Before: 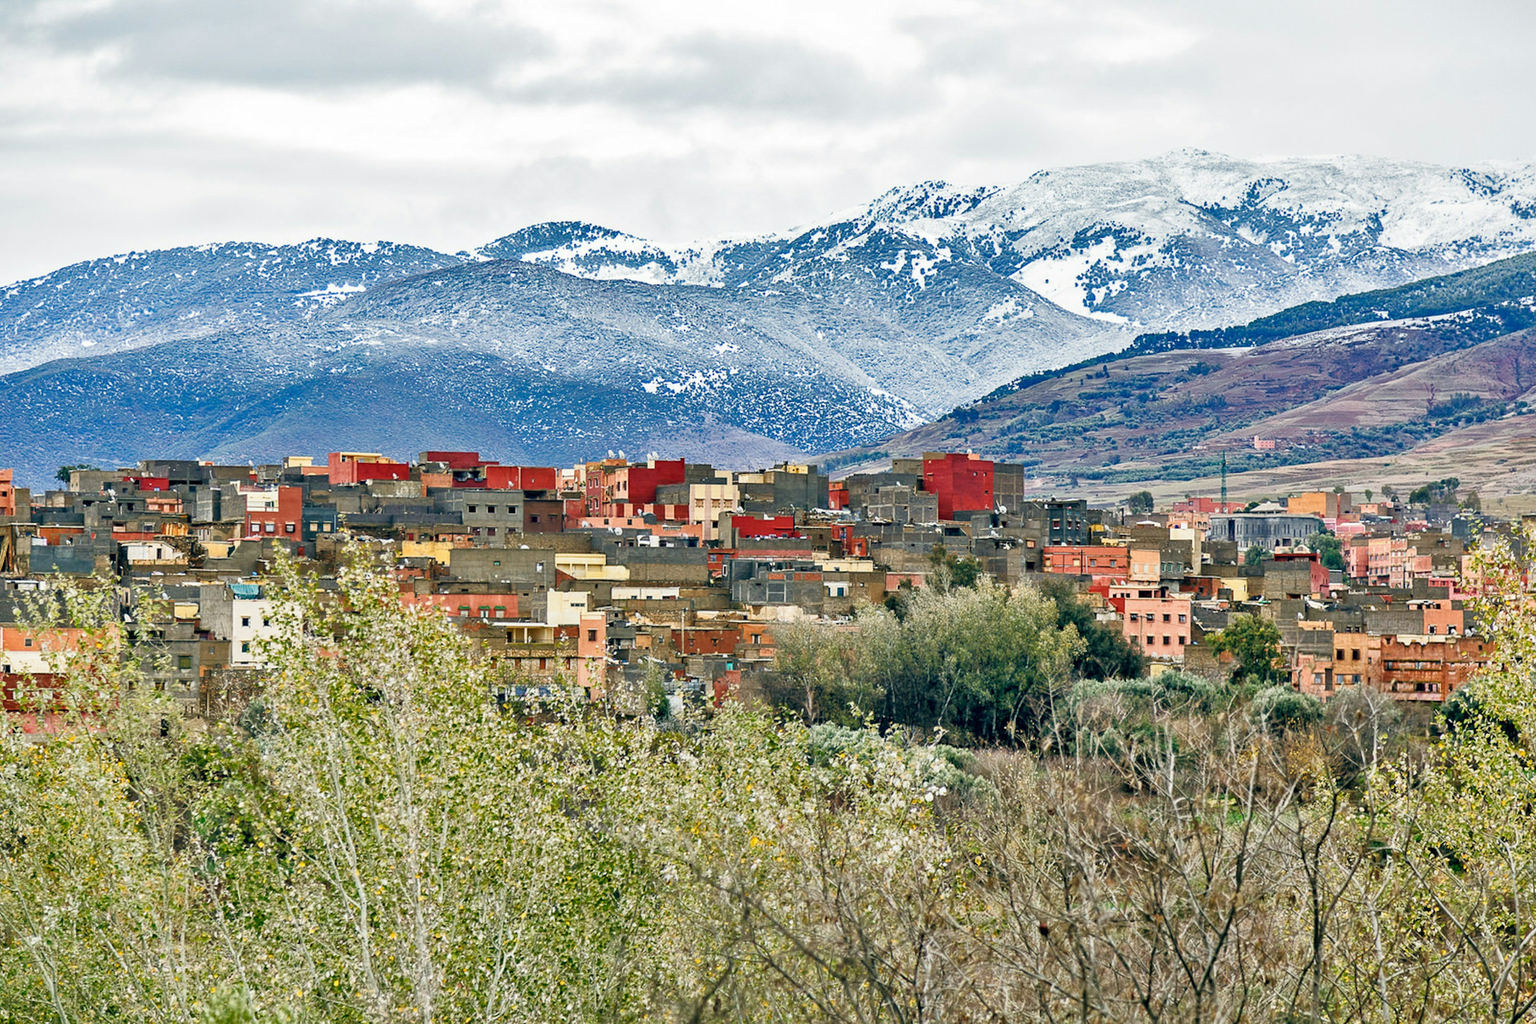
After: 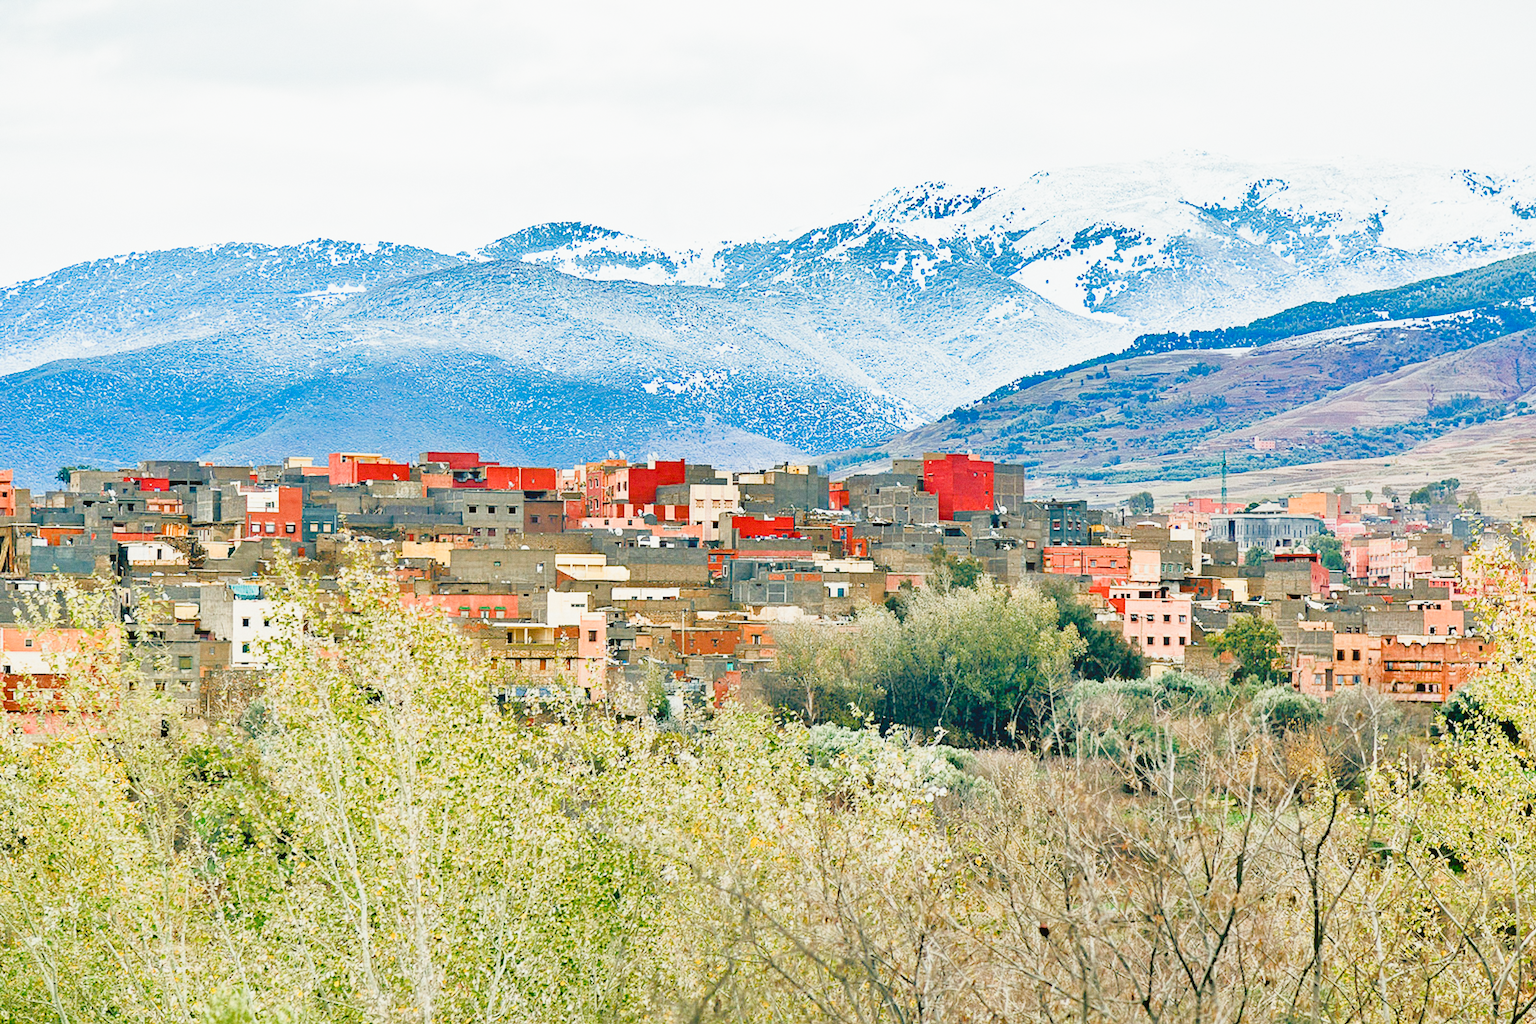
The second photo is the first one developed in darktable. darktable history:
contrast equalizer "soft": octaves 7, y [[0.6 ×6], [0.55 ×6], [0 ×6], [0 ×6], [0 ×6]], mix -1
color balance rgb "basic colorfulness: standard": perceptual saturation grading › global saturation 20%, perceptual saturation grading › highlights -25%, perceptual saturation grading › shadows 25%
color balance rgb "filmic contrast": global offset › luminance 0.5%, perceptual brilliance grading › highlights 10%, perceptual brilliance grading › mid-tones 5%, perceptual brilliance grading › shadows -10%
color balance rgb "blue and orange": shadows lift › chroma 7%, shadows lift › hue 249°, highlights gain › chroma 5%, highlights gain › hue 34.5°
diffuse or sharpen "sharpen demosaicing: AA filter": edge sensitivity 1, 1st order anisotropy 100%, 2nd order anisotropy 100%, 3rd order anisotropy 100%, 4th order anisotropy 100%, 1st order speed -25%, 2nd order speed -25%, 3rd order speed -25%, 4th order speed -25%
diffuse or sharpen "1": radius span 32, 1st order speed 50%, 2nd order speed 50%, 3rd order speed 50%, 4th order speed 50% | blend: blend mode normal, opacity 25%; mask: uniform (no mask)
exposure: black level correction 0, exposure 1 EV, compensate exposure bias true, compensate highlight preservation false
rgb primaries "nice": tint hue 2.13°, tint purity 0.7%, red hue 0.028, red purity 1.09, green hue 0.023, green purity 1.08, blue hue -0.084, blue purity 1.17
sigmoid "neutral gray": contrast 1.22, skew 0.65
grain: coarseness 0.47 ISO
